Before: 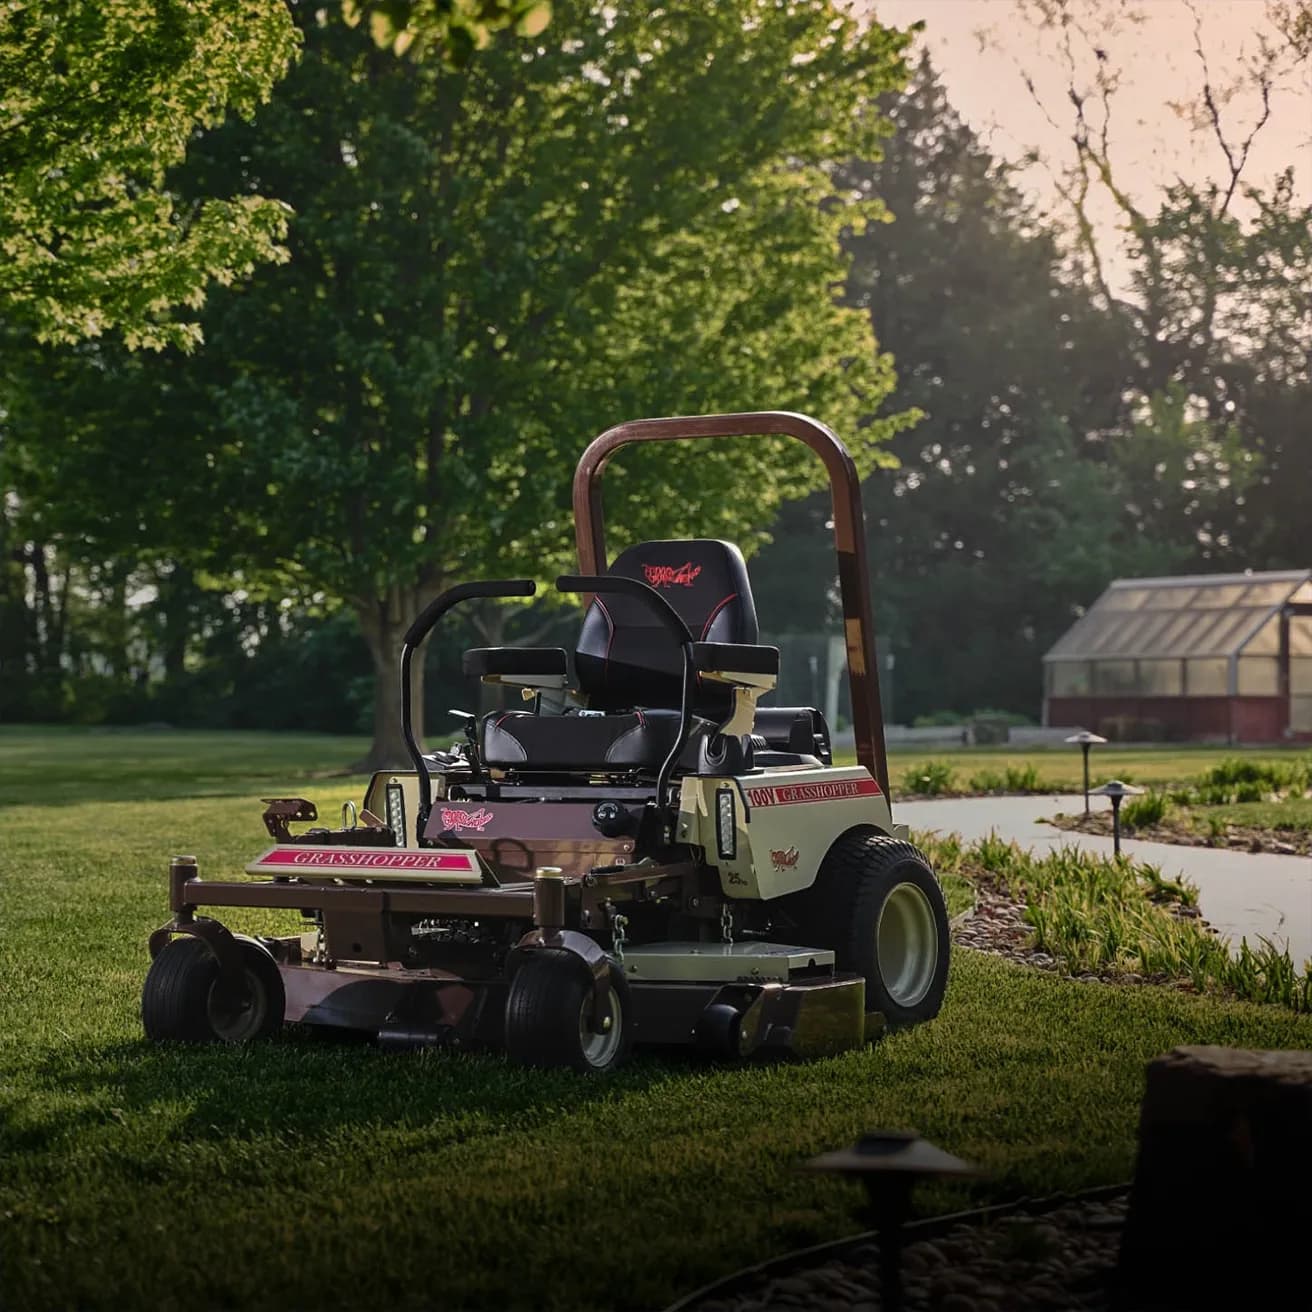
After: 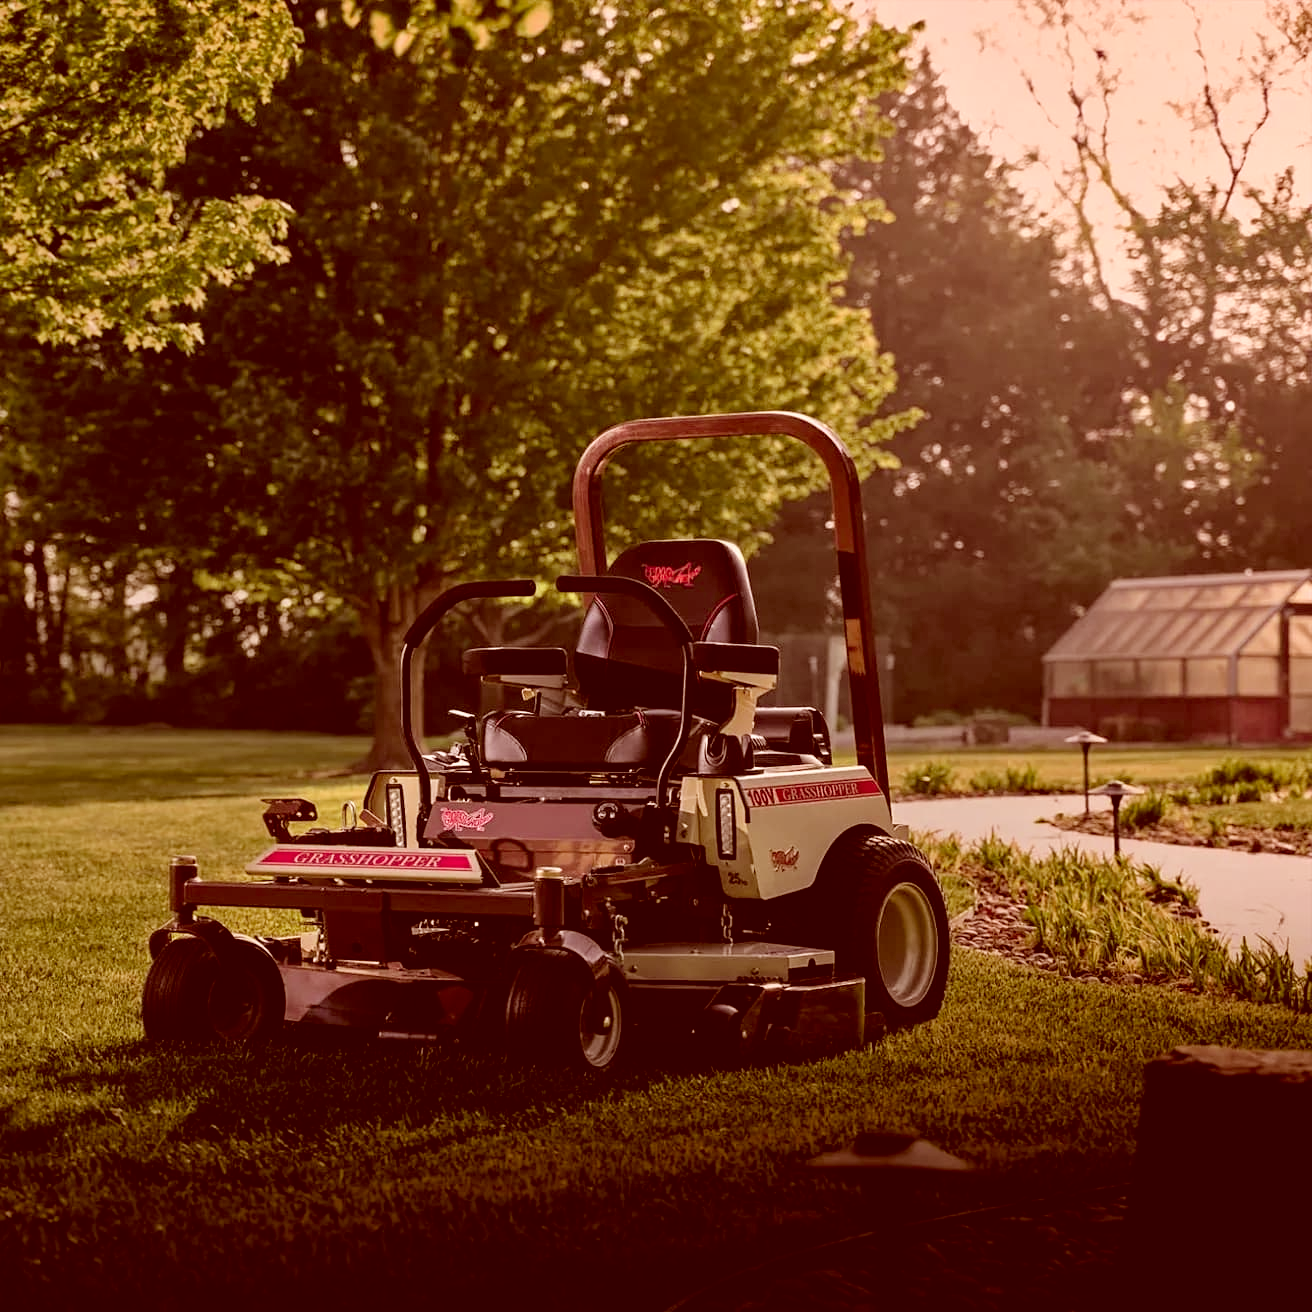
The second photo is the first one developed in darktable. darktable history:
levels: mode automatic, levels [0.073, 0.497, 0.972]
color correction: highlights a* 9.13, highlights b* 8.59, shadows a* 39.61, shadows b* 39.42, saturation 0.824
filmic rgb: black relative exposure -7.99 EV, white relative exposure 4.06 EV, hardness 4.15, contrast 0.921
